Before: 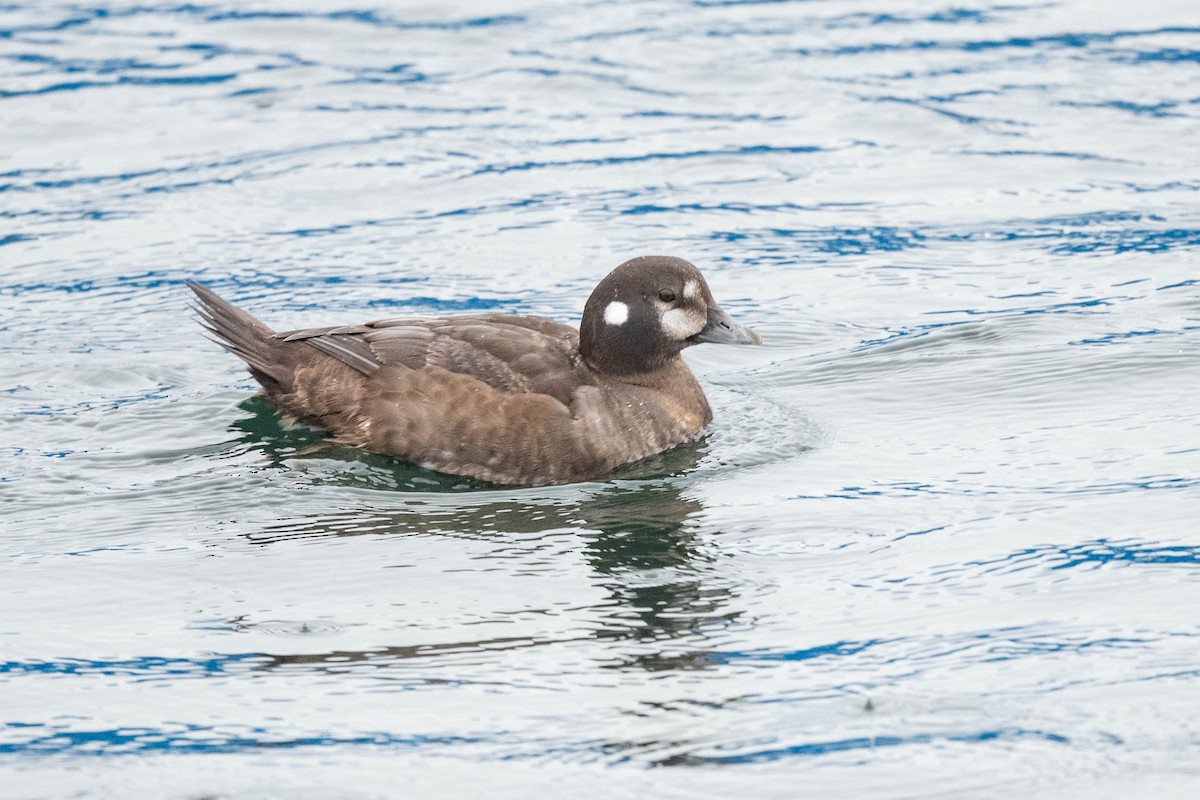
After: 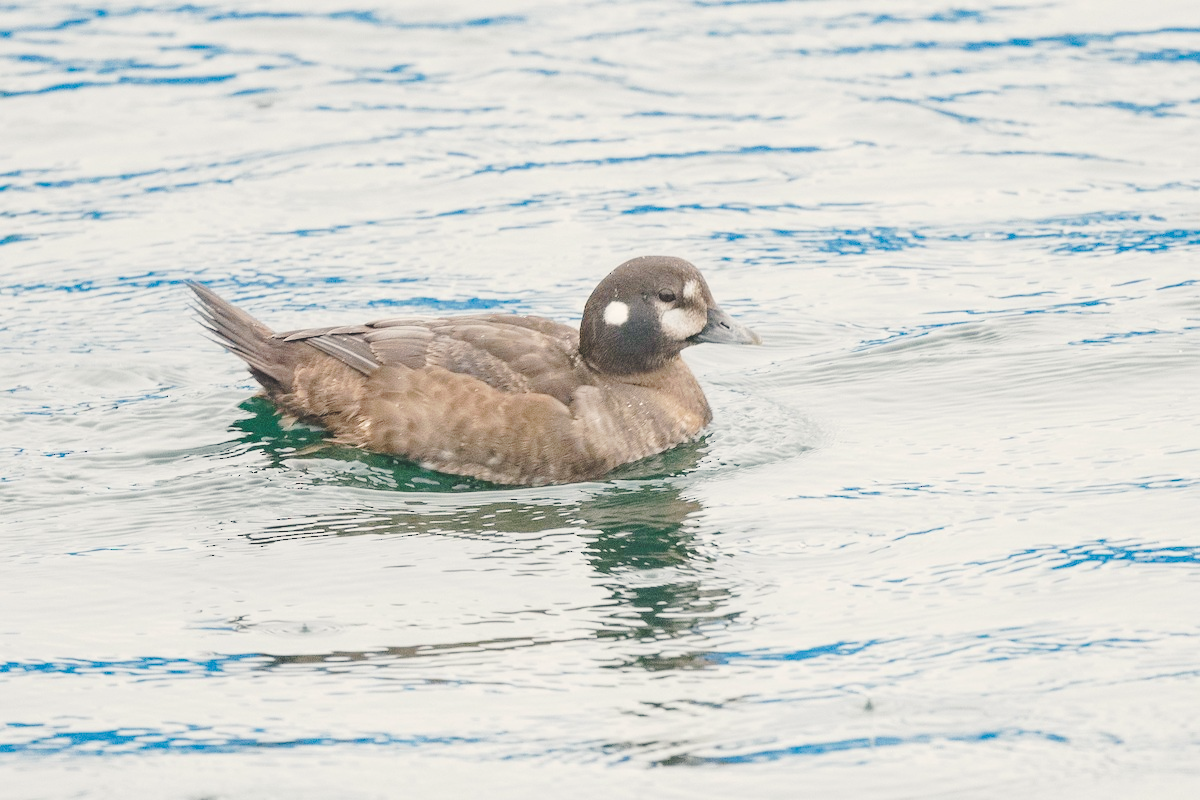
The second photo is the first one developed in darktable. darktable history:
tone curve: curves: ch0 [(0, 0) (0.003, 0.002) (0.011, 0.007) (0.025, 0.014) (0.044, 0.023) (0.069, 0.033) (0.1, 0.052) (0.136, 0.081) (0.177, 0.134) (0.224, 0.205) (0.277, 0.296) (0.335, 0.401) (0.399, 0.501) (0.468, 0.589) (0.543, 0.658) (0.623, 0.738) (0.709, 0.804) (0.801, 0.871) (0.898, 0.93) (1, 1)], preserve colors none
color balance rgb: shadows lift › chroma 2%, shadows lift › hue 219.6°, power › hue 313.2°, highlights gain › chroma 3%, highlights gain › hue 75.6°, global offset › luminance 0.5%, perceptual saturation grading › global saturation 15.33%, perceptual saturation grading › highlights -19.33%, perceptual saturation grading › shadows 20%, global vibrance 20%
exposure: black level correction -0.025, exposure -0.117 EV, compensate highlight preservation false
